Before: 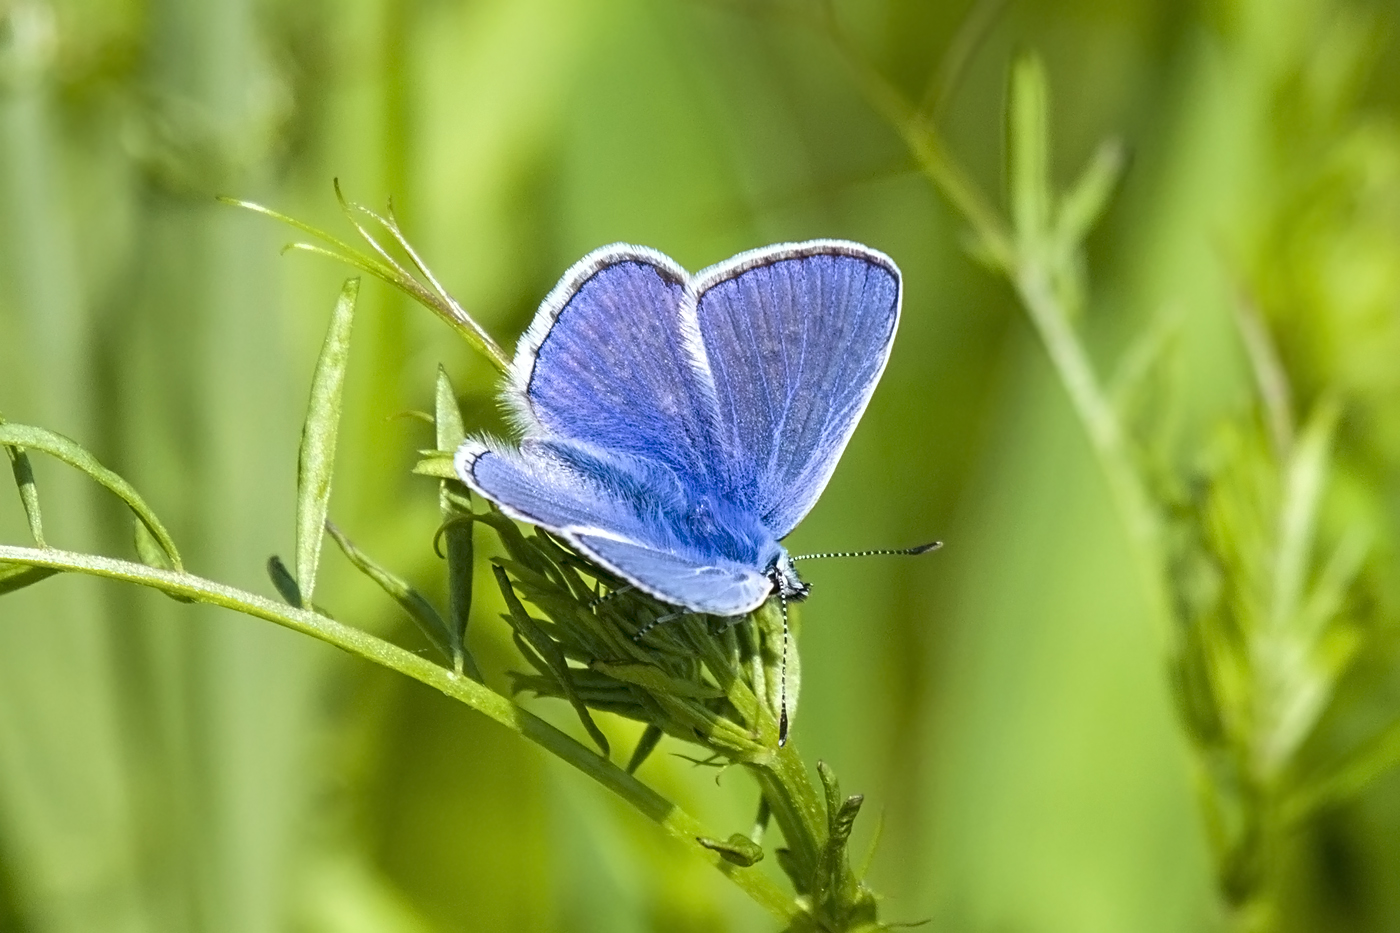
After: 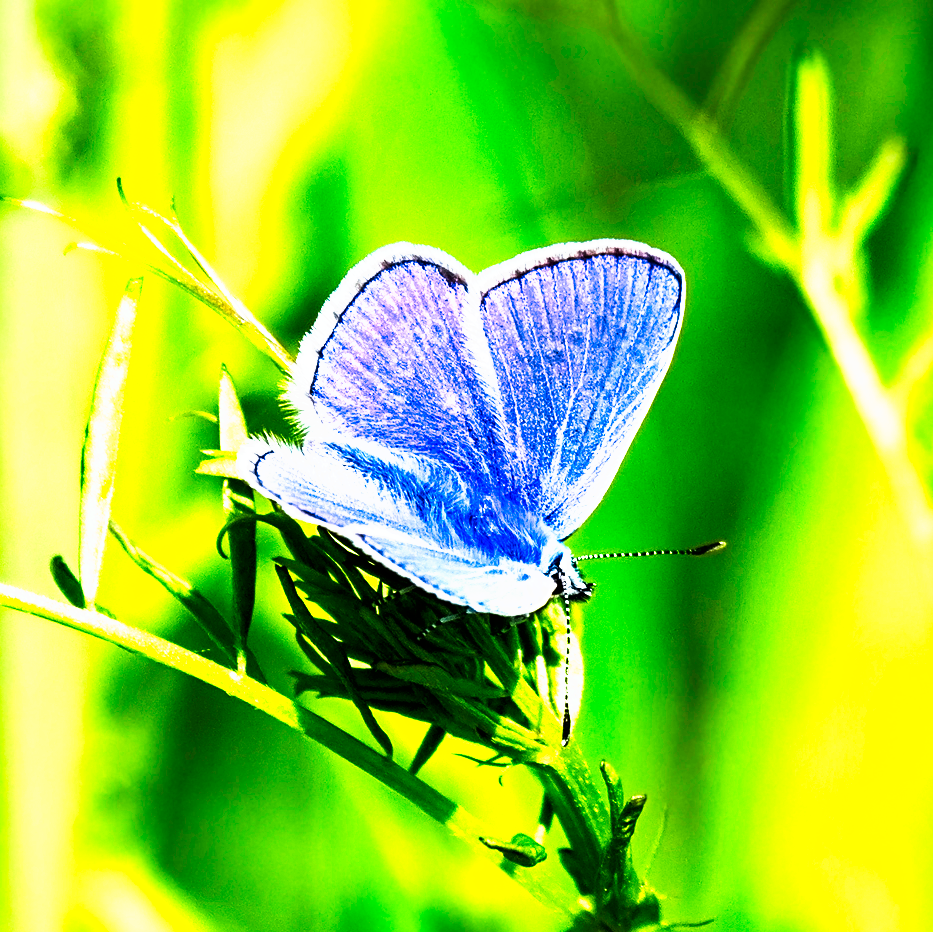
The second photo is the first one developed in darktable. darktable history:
tone curve: curves: ch0 [(0, 0) (0.003, 0) (0.011, 0) (0.025, 0) (0.044, 0.001) (0.069, 0.003) (0.1, 0.003) (0.136, 0.006) (0.177, 0.014) (0.224, 0.056) (0.277, 0.128) (0.335, 0.218) (0.399, 0.346) (0.468, 0.512) (0.543, 0.713) (0.623, 0.898) (0.709, 0.987) (0.801, 0.99) (0.898, 0.99) (1, 1)], preserve colors none
crop and rotate: left 15.546%, right 17.787%
